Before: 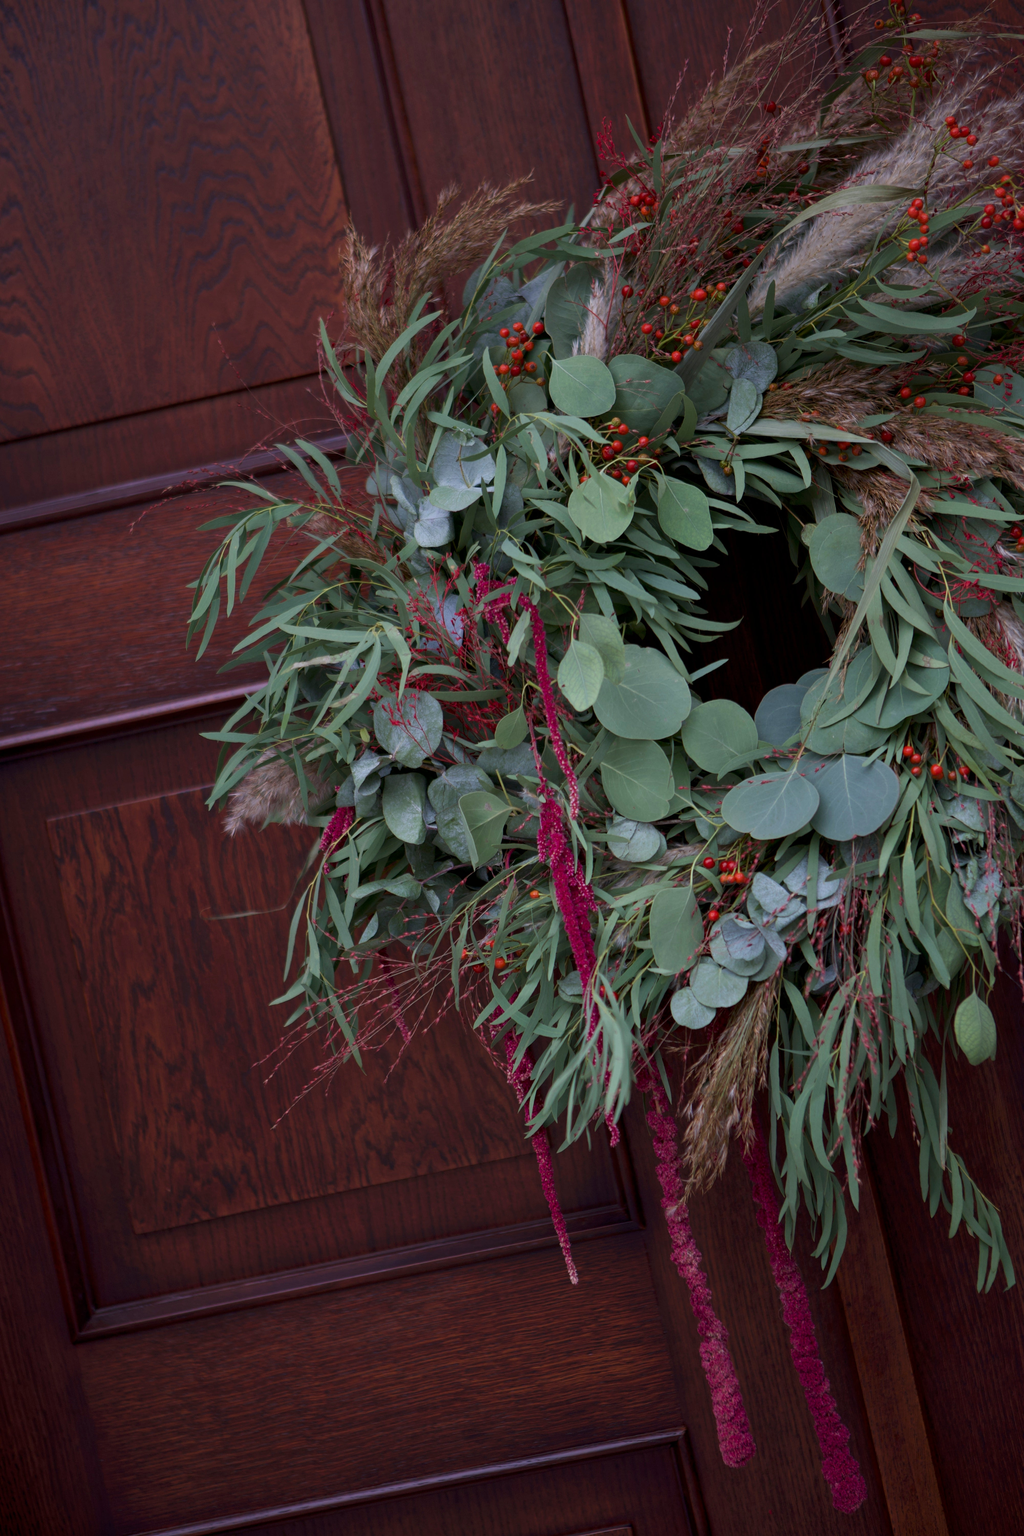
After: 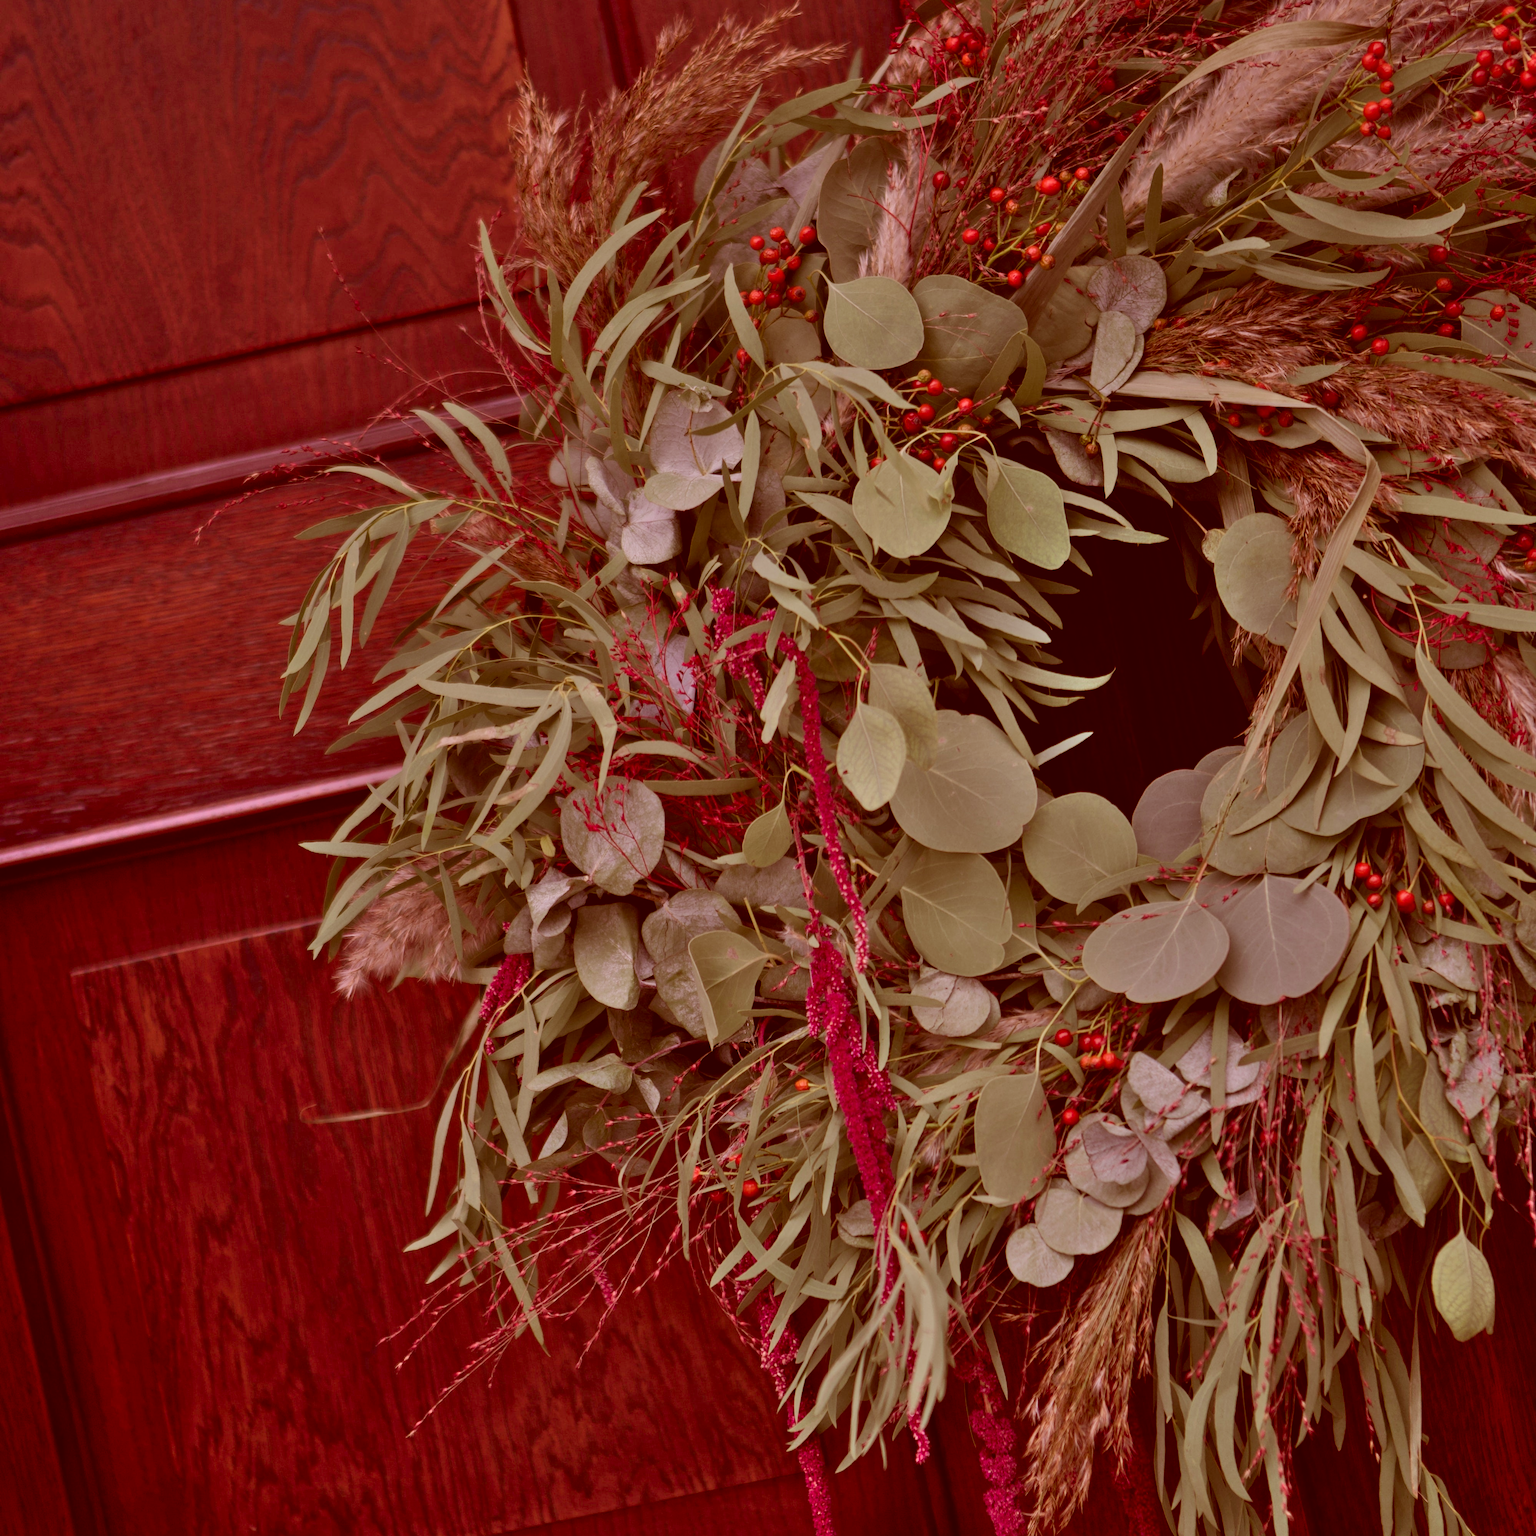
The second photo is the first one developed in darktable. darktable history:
color correction: highlights a* 9.03, highlights b* 8.71, shadows a* 40, shadows b* 40, saturation 0.8
shadows and highlights: soften with gaussian
crop: top 11.166%, bottom 22.168%
